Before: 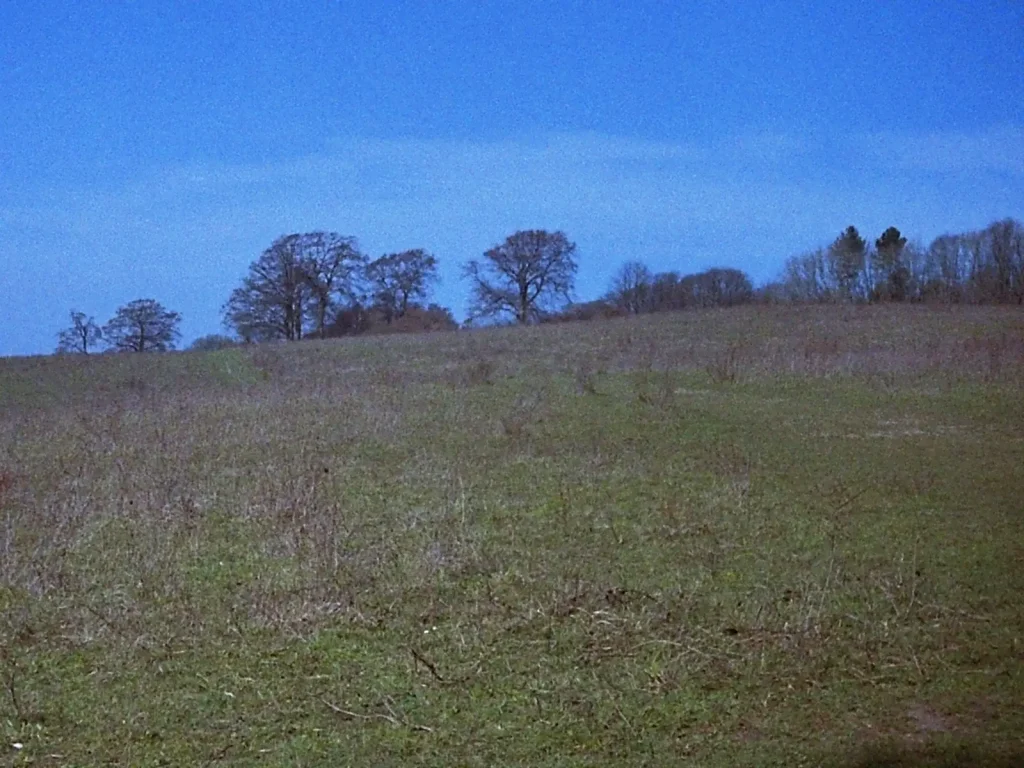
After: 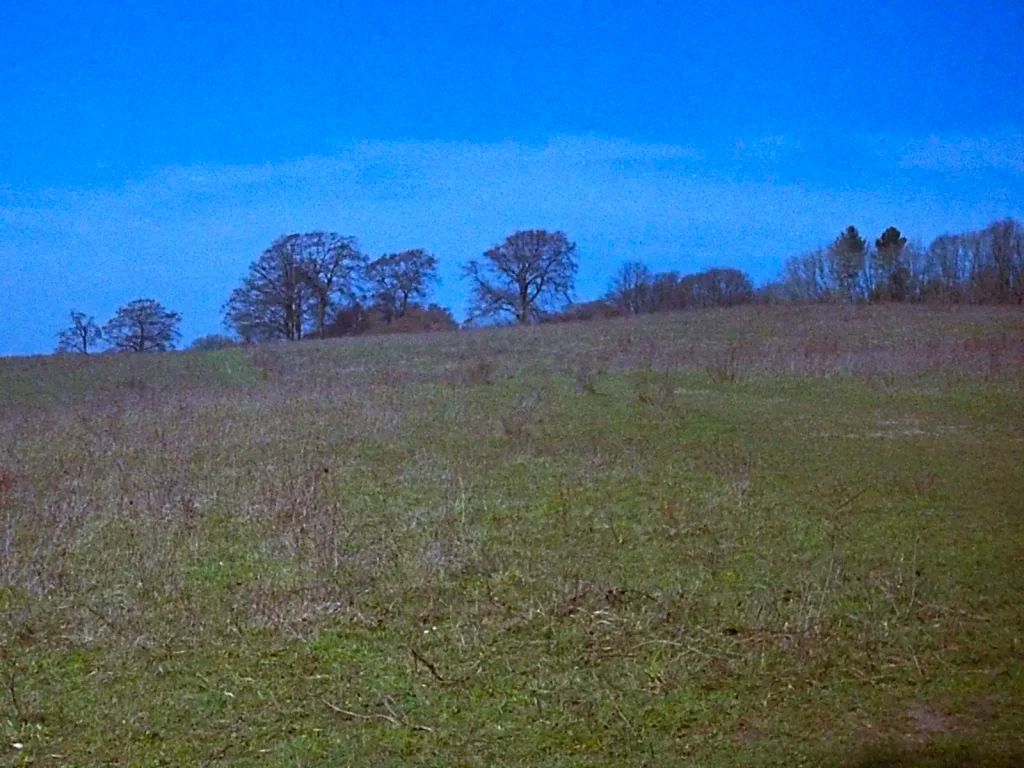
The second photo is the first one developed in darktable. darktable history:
color balance rgb: perceptual saturation grading › global saturation 31.179%, global vibrance 18.364%
